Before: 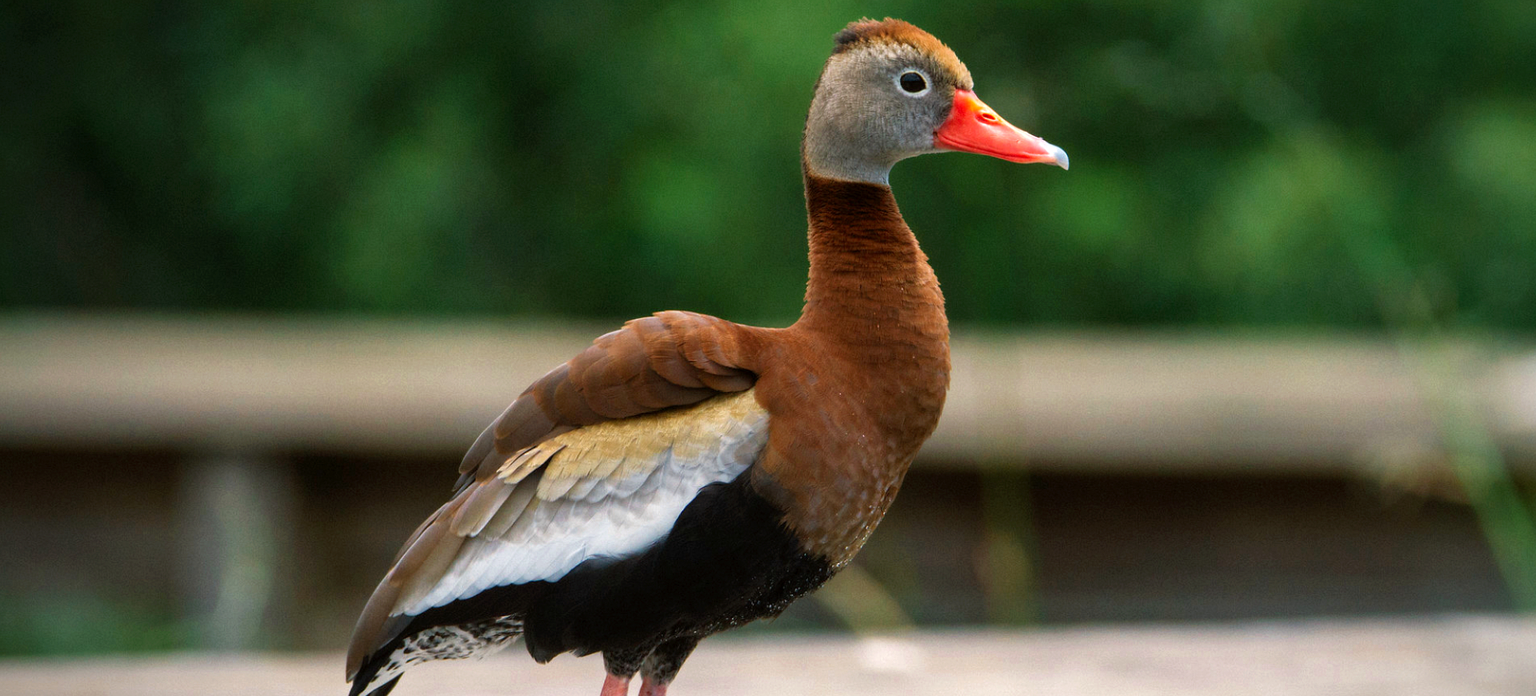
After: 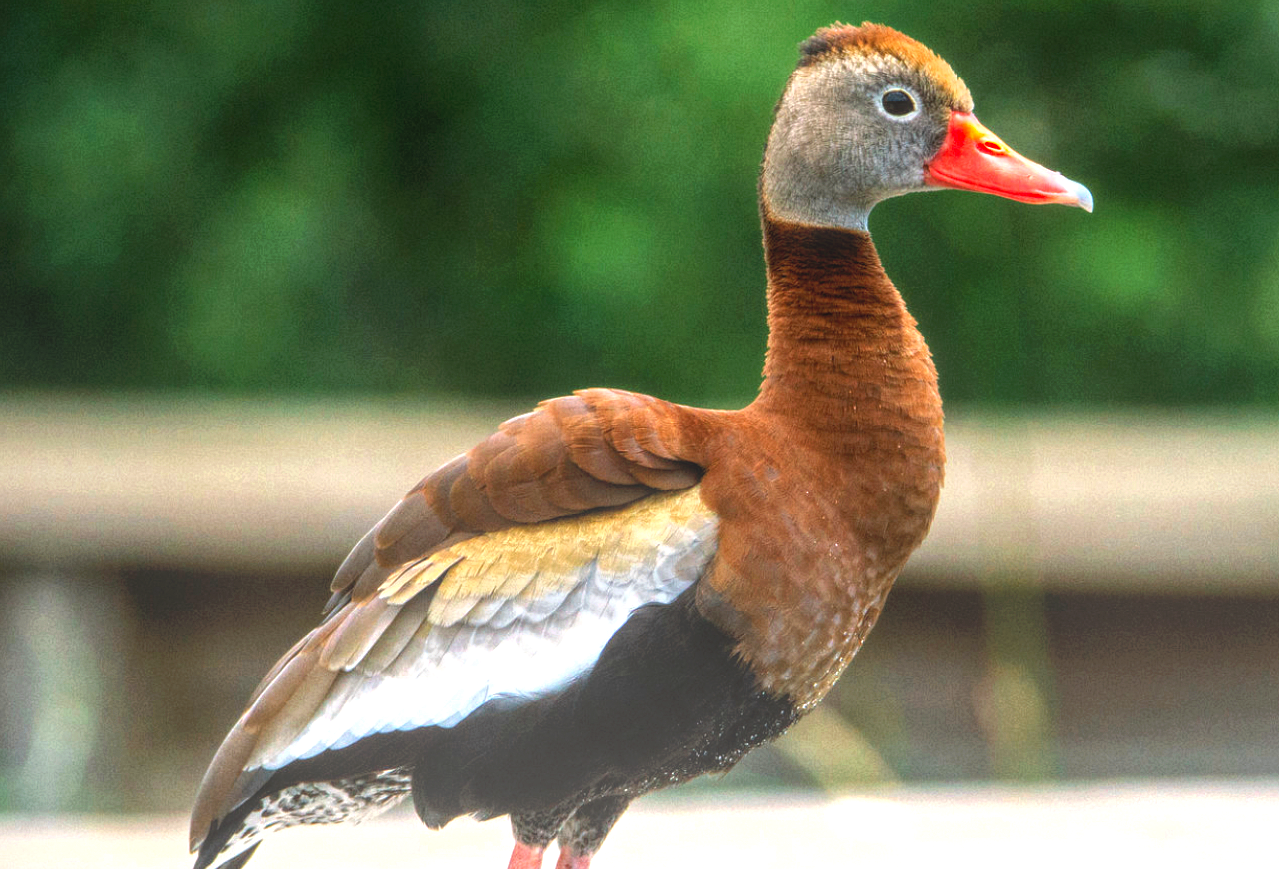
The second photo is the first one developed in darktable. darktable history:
tone equalizer: -8 EV -0.417 EV, -7 EV -0.389 EV, -6 EV -0.333 EV, -5 EV -0.222 EV, -3 EV 0.222 EV, -2 EV 0.333 EV, -1 EV 0.389 EV, +0 EV 0.417 EV, edges refinement/feathering 500, mask exposure compensation -1.57 EV, preserve details no
exposure: exposure 0.669 EV, compensate highlight preservation false
local contrast: highlights 73%, shadows 15%, midtone range 0.197
crop and rotate: left 12.673%, right 20.66%
